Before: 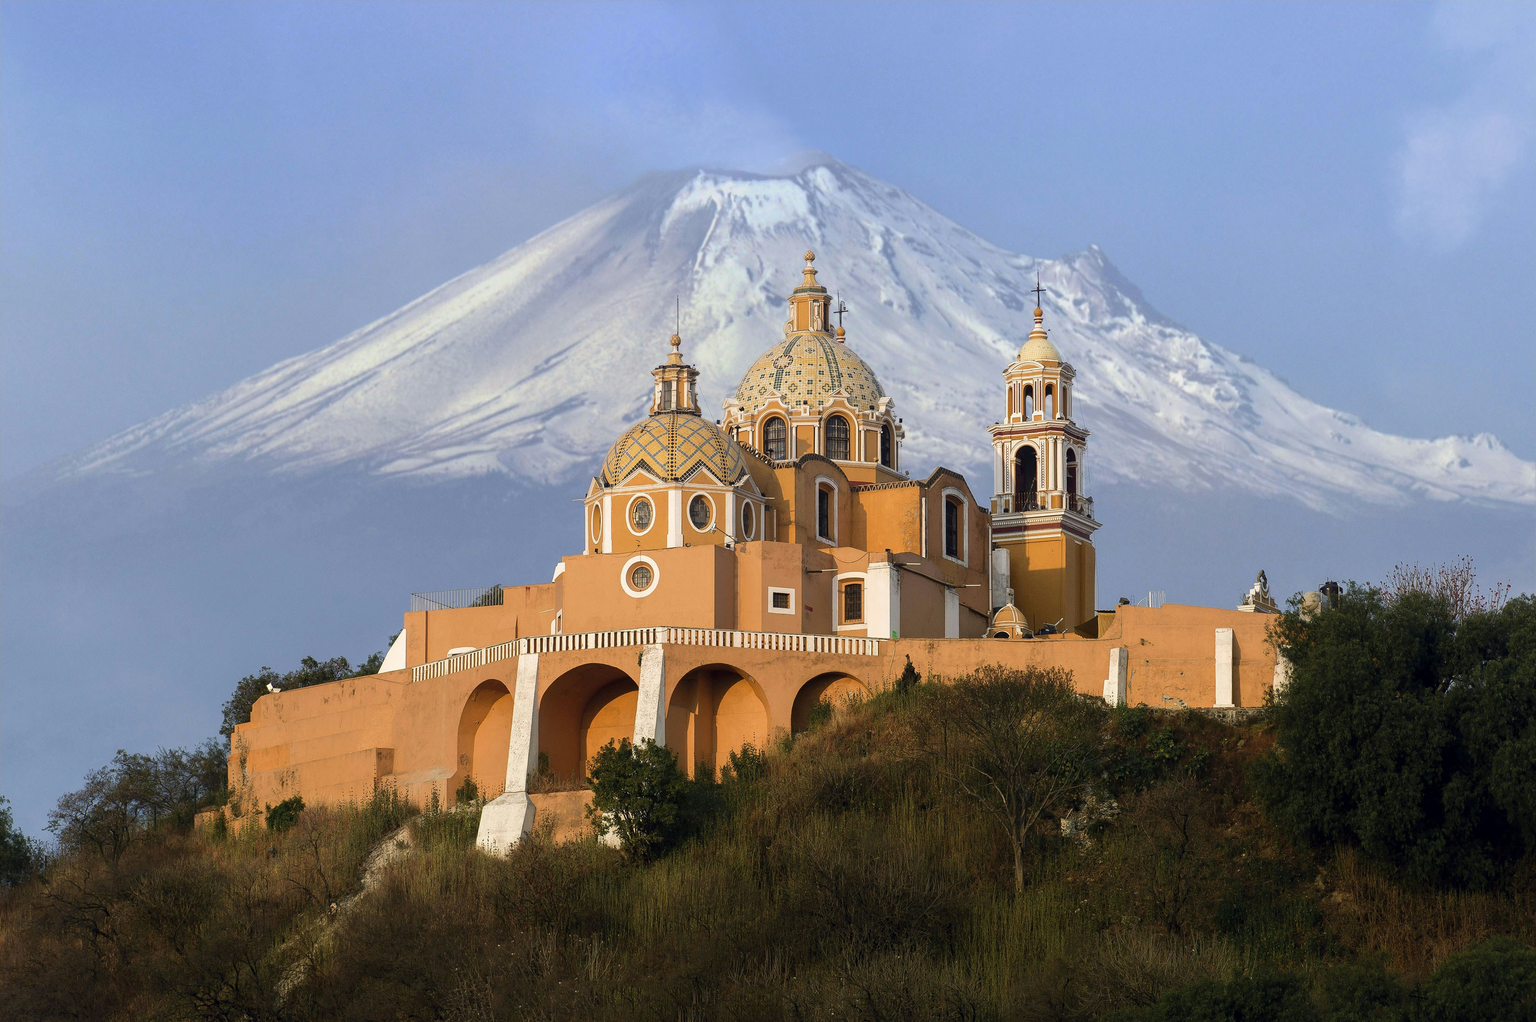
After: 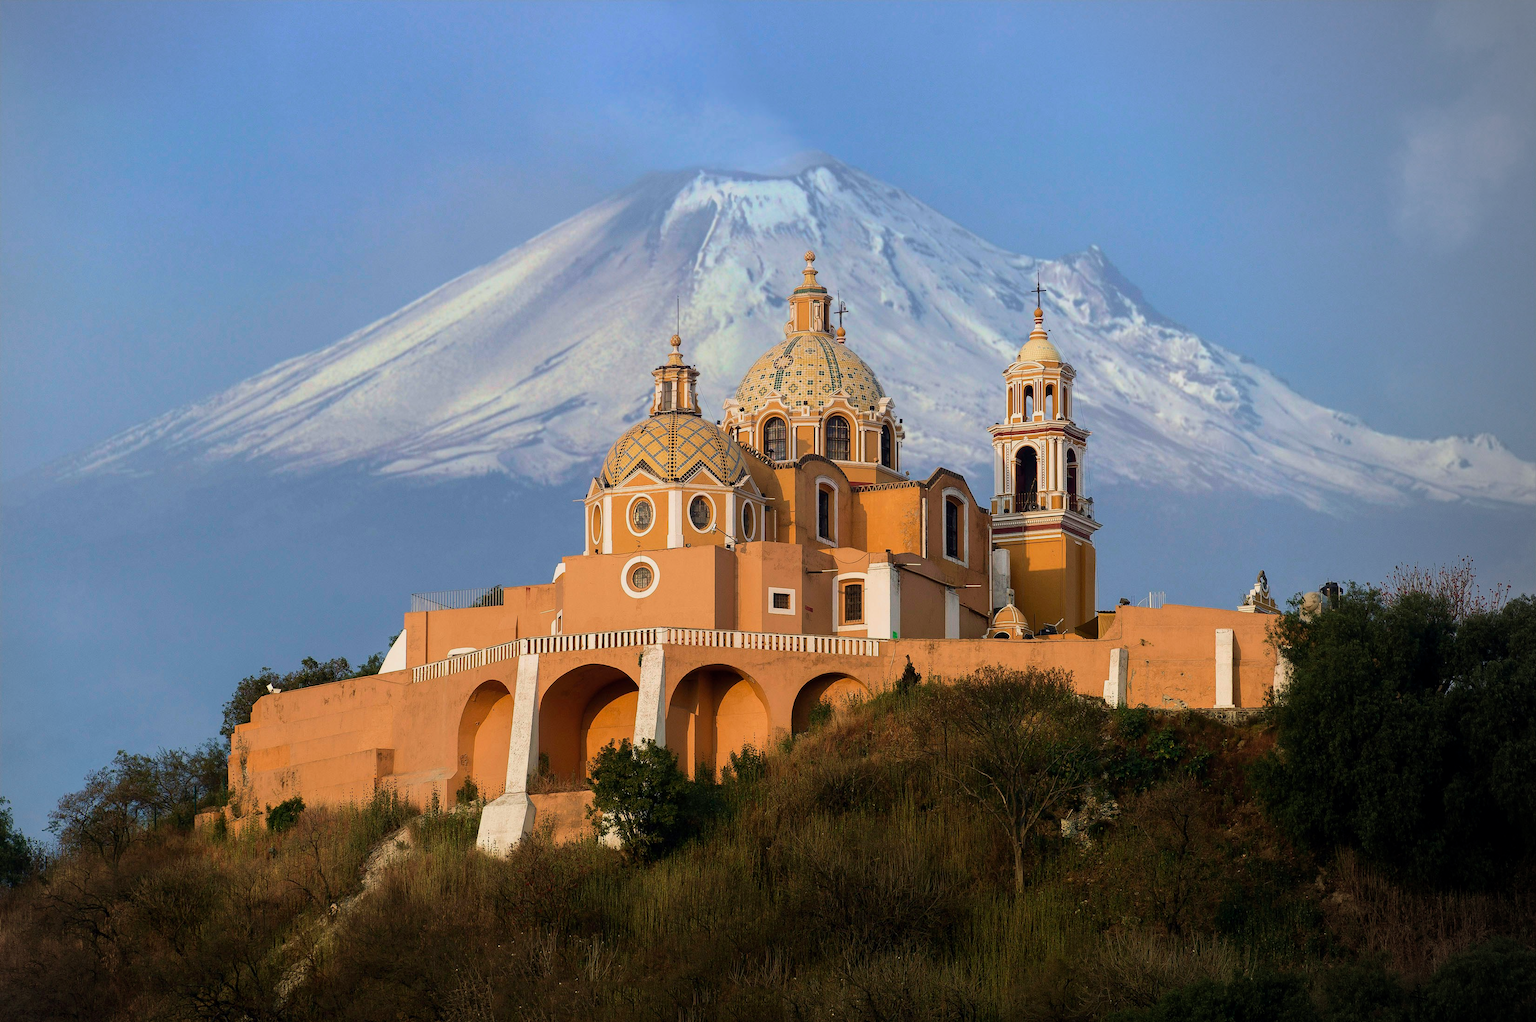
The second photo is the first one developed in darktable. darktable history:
exposure: exposure -0.25 EV, compensate highlight preservation false
vignetting: center (-0.15, 0.017)
velvia: on, module defaults
